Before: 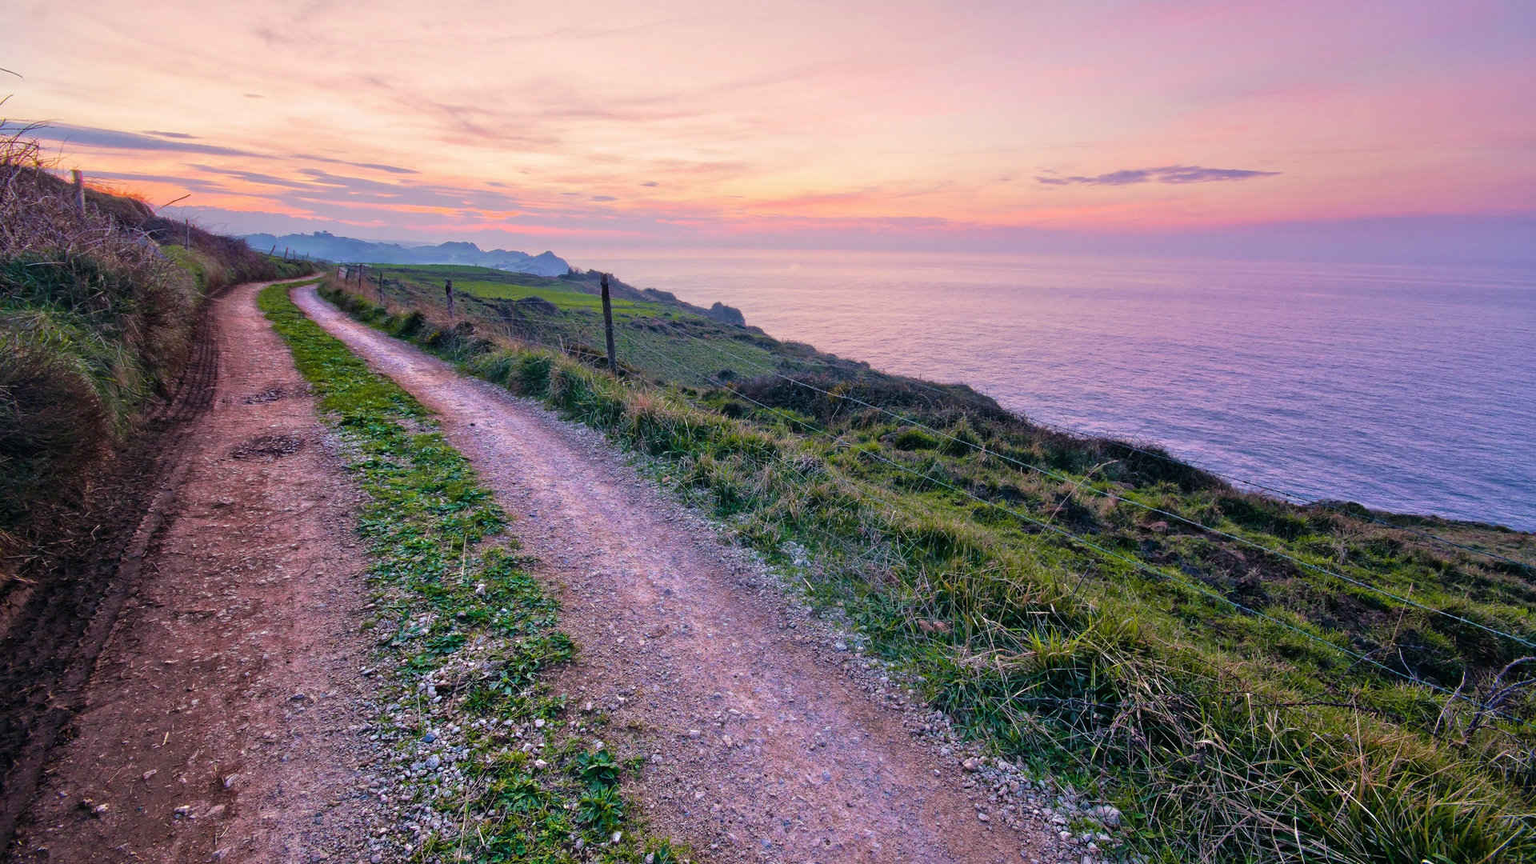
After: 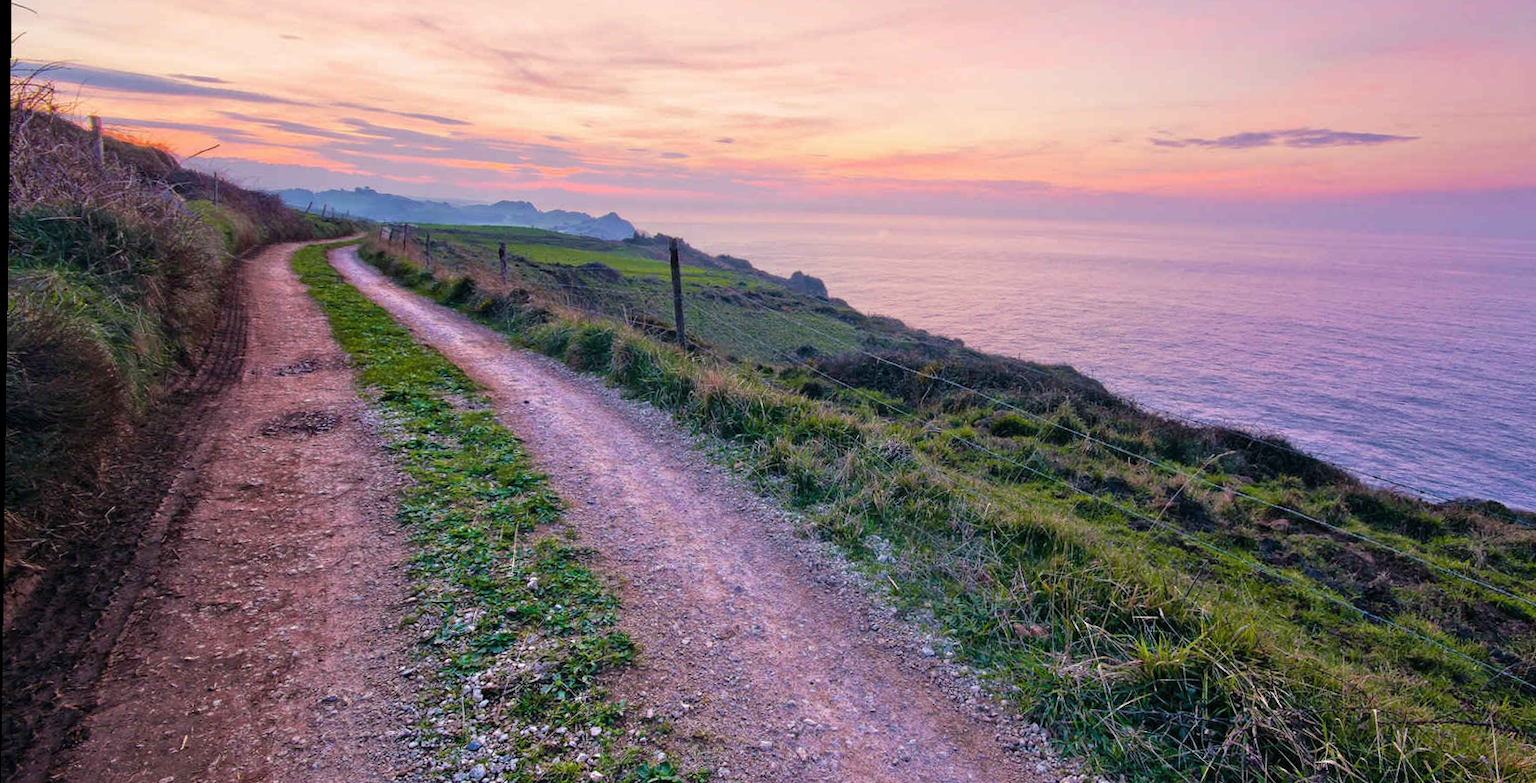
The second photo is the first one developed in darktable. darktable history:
crop: top 7.49%, right 9.717%, bottom 11.943%
rotate and perspective: rotation 0.8°, automatic cropping off
